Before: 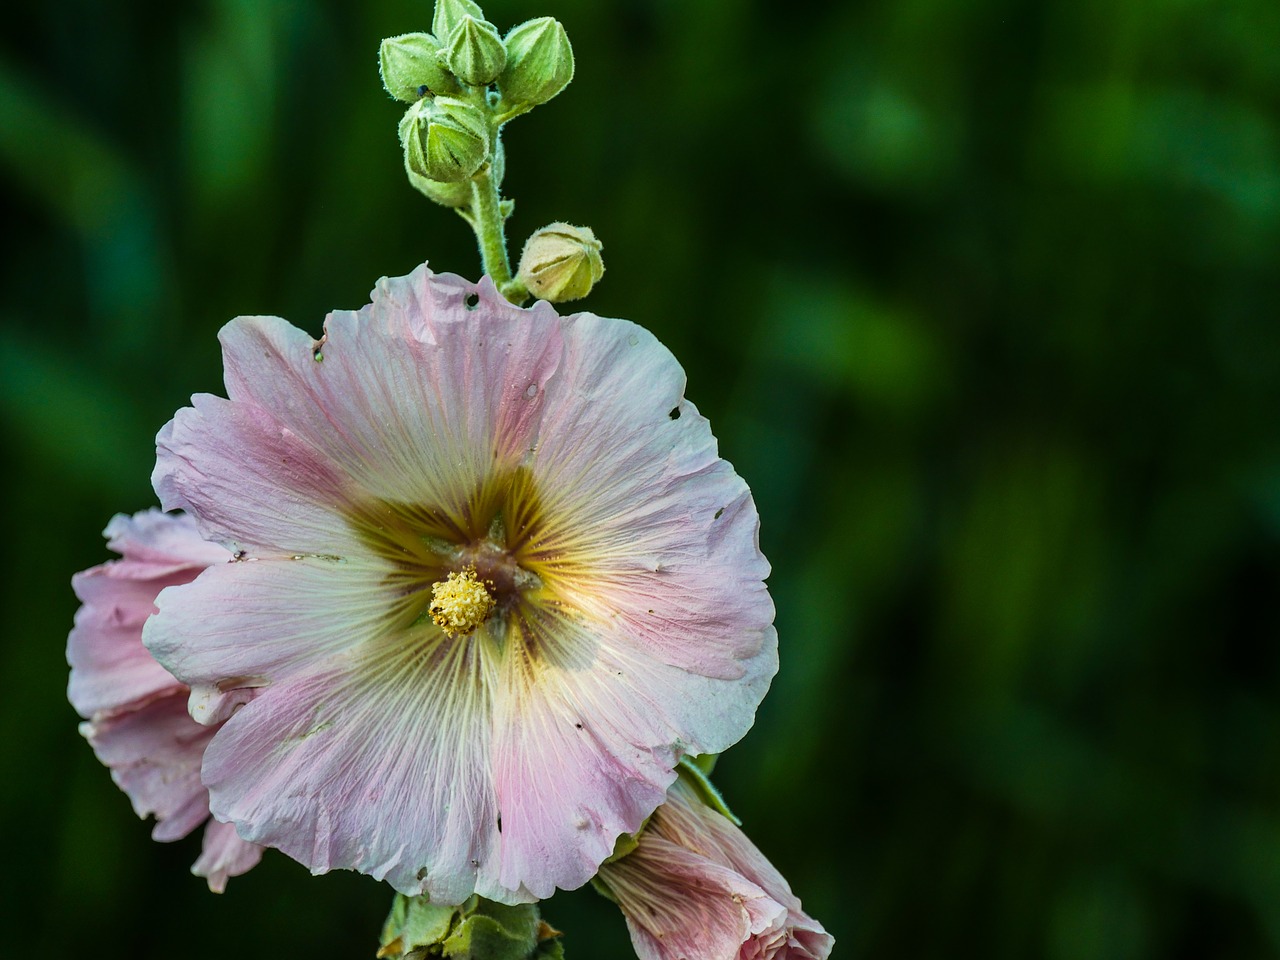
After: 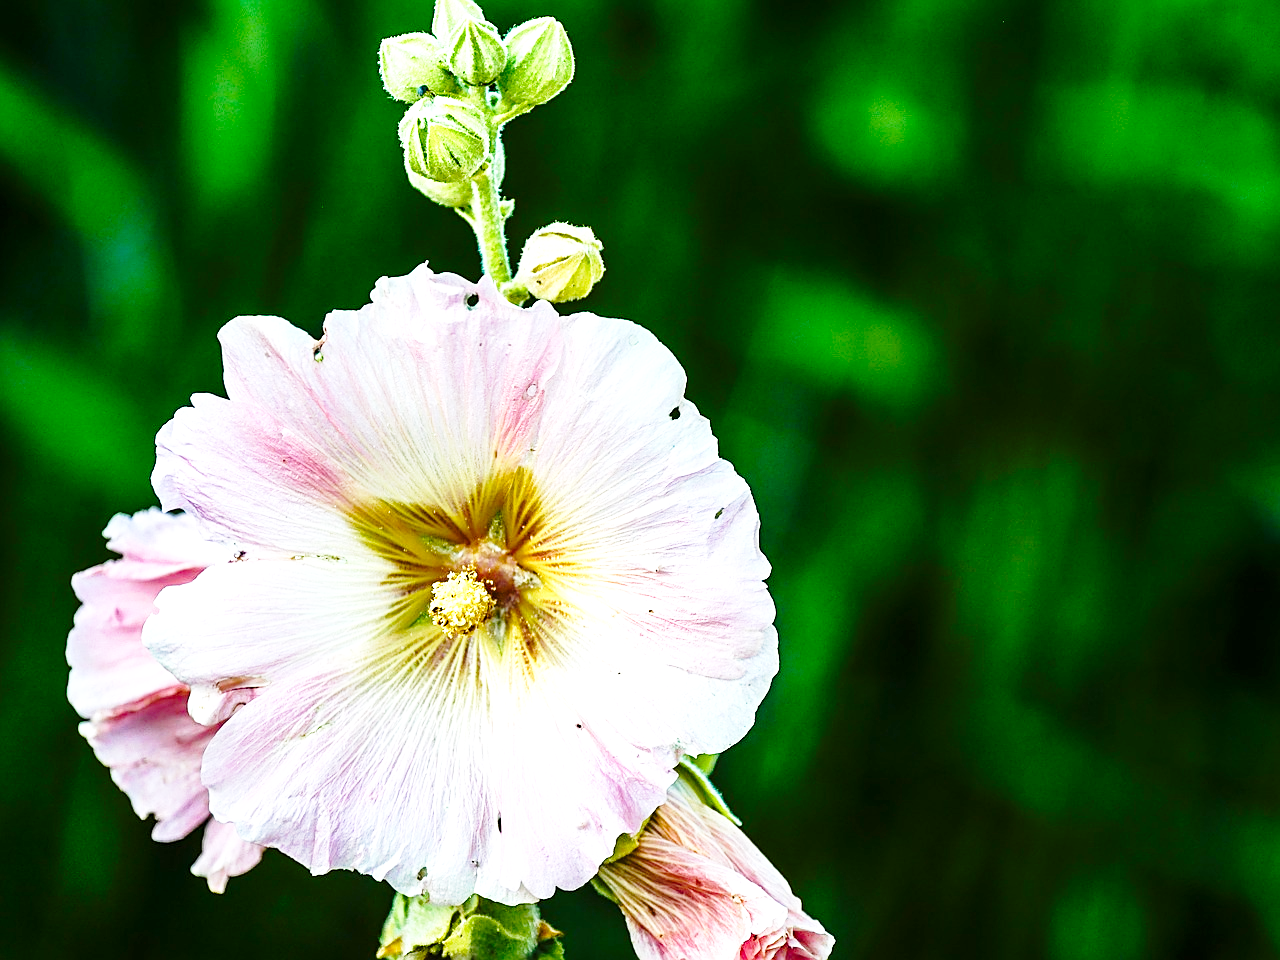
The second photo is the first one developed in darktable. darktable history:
exposure: exposure 1.089 EV, compensate highlight preservation false
sharpen: on, module defaults
color balance rgb: perceptual saturation grading › global saturation 20%, perceptual saturation grading › highlights -25%, perceptual saturation grading › shadows 25%
white balance: red 1.009, blue 1.027
base curve: curves: ch0 [(0, 0) (0.028, 0.03) (0.121, 0.232) (0.46, 0.748) (0.859, 0.968) (1, 1)], preserve colors none
